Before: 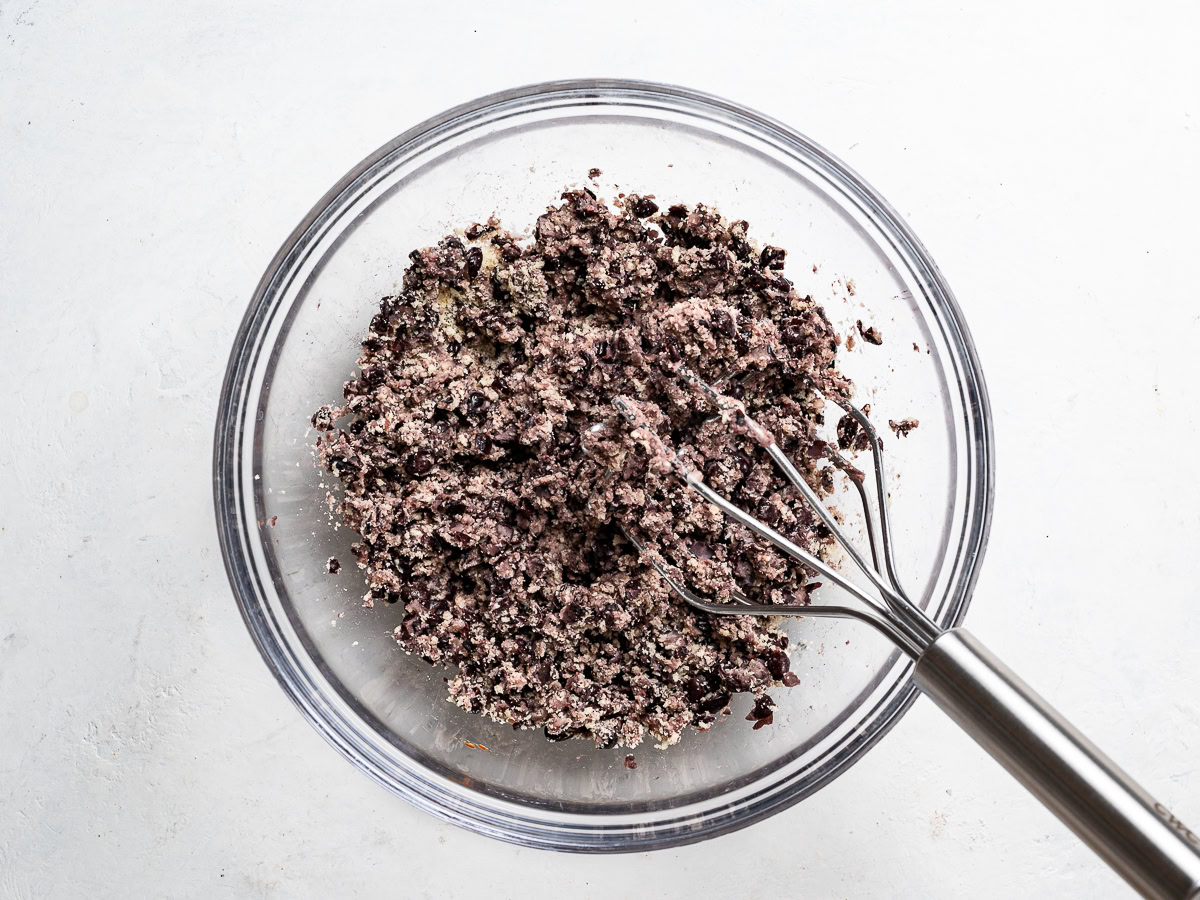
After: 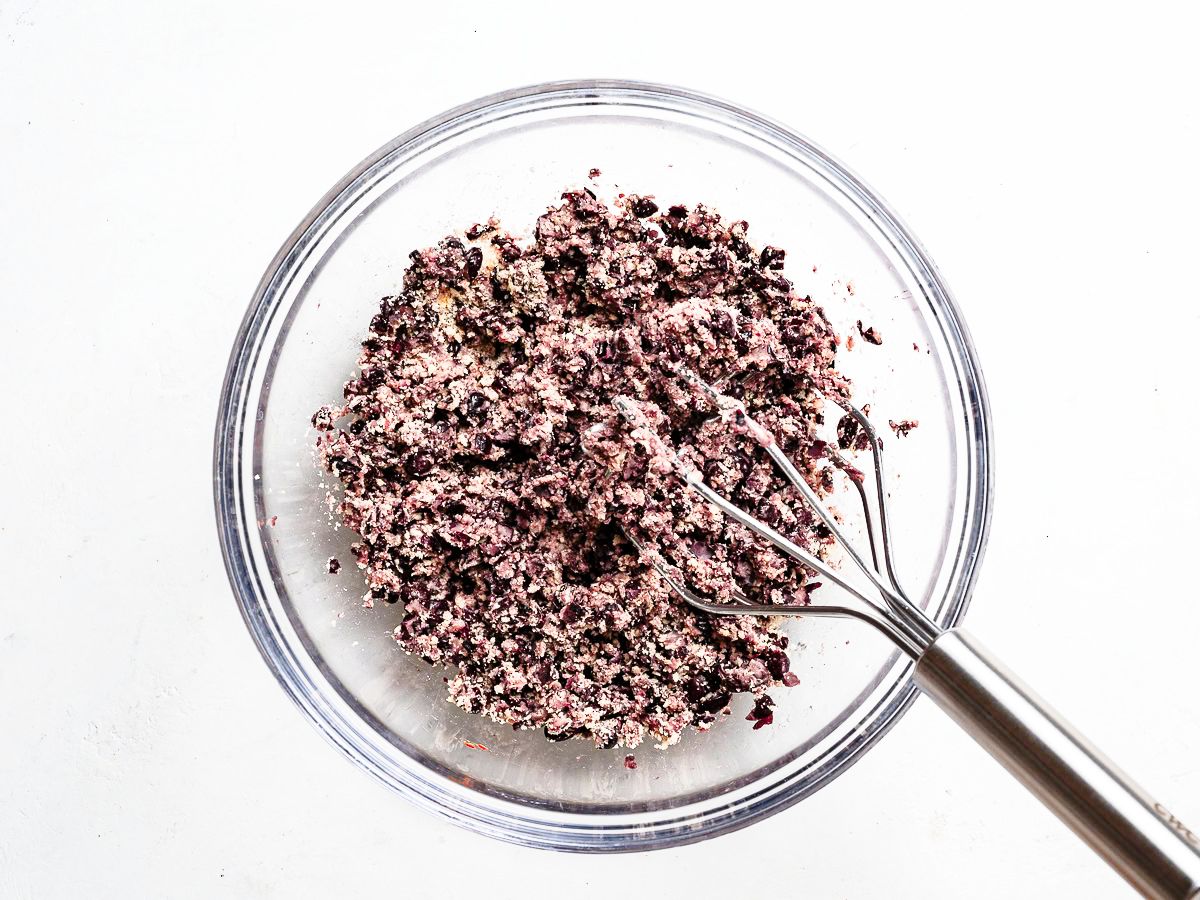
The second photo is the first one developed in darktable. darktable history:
base curve: curves: ch0 [(0, 0) (0.028, 0.03) (0.121, 0.232) (0.46, 0.748) (0.859, 0.968) (1, 1)], exposure shift 0.01, preserve colors none
color zones: curves: ch1 [(0.24, 0.634) (0.75, 0.5)]; ch2 [(0.253, 0.437) (0.745, 0.491)]
